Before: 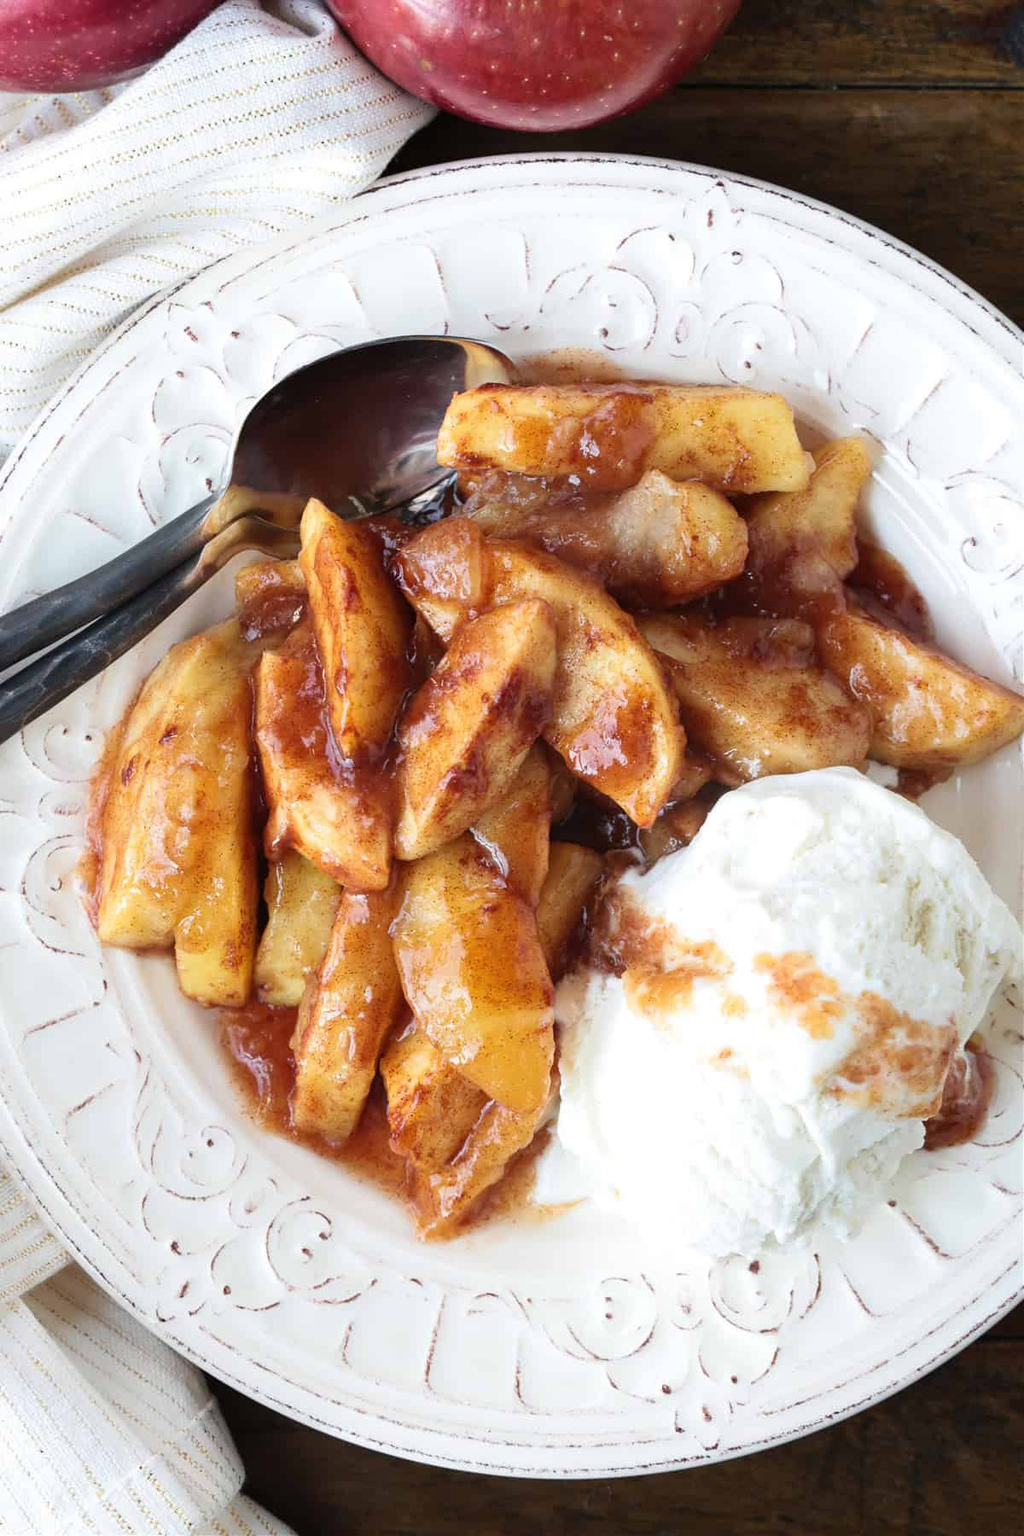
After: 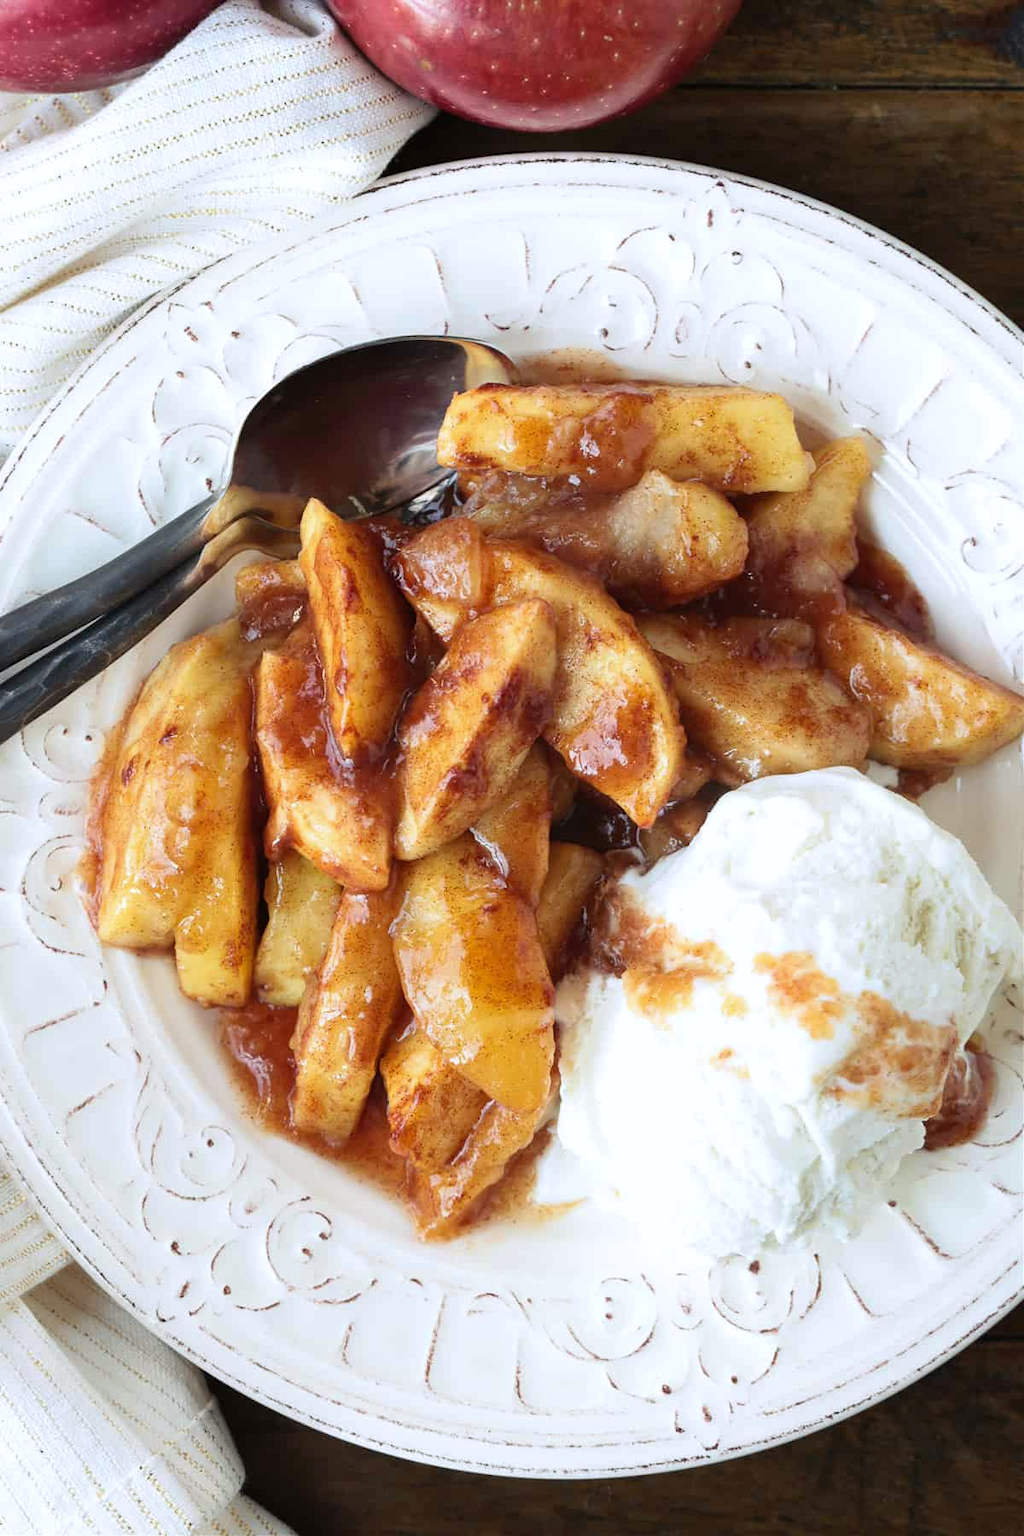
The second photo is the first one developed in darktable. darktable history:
rgb curve: curves: ch2 [(0, 0) (0.567, 0.512) (1, 1)], mode RGB, independent channels
white balance: red 0.983, blue 1.036
